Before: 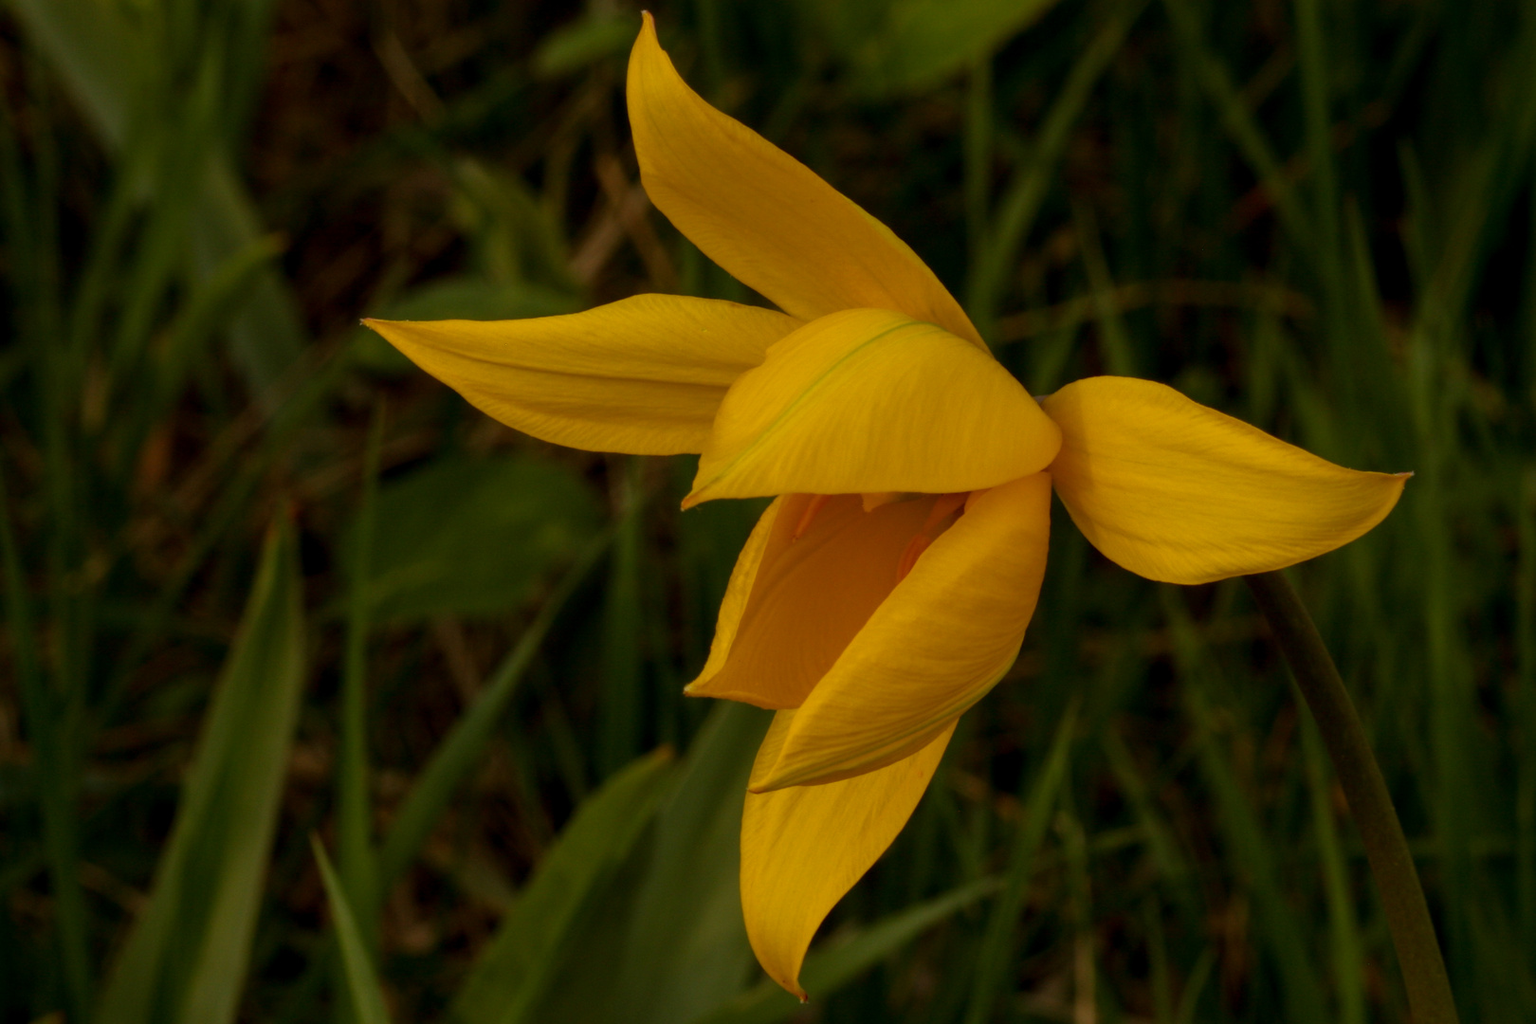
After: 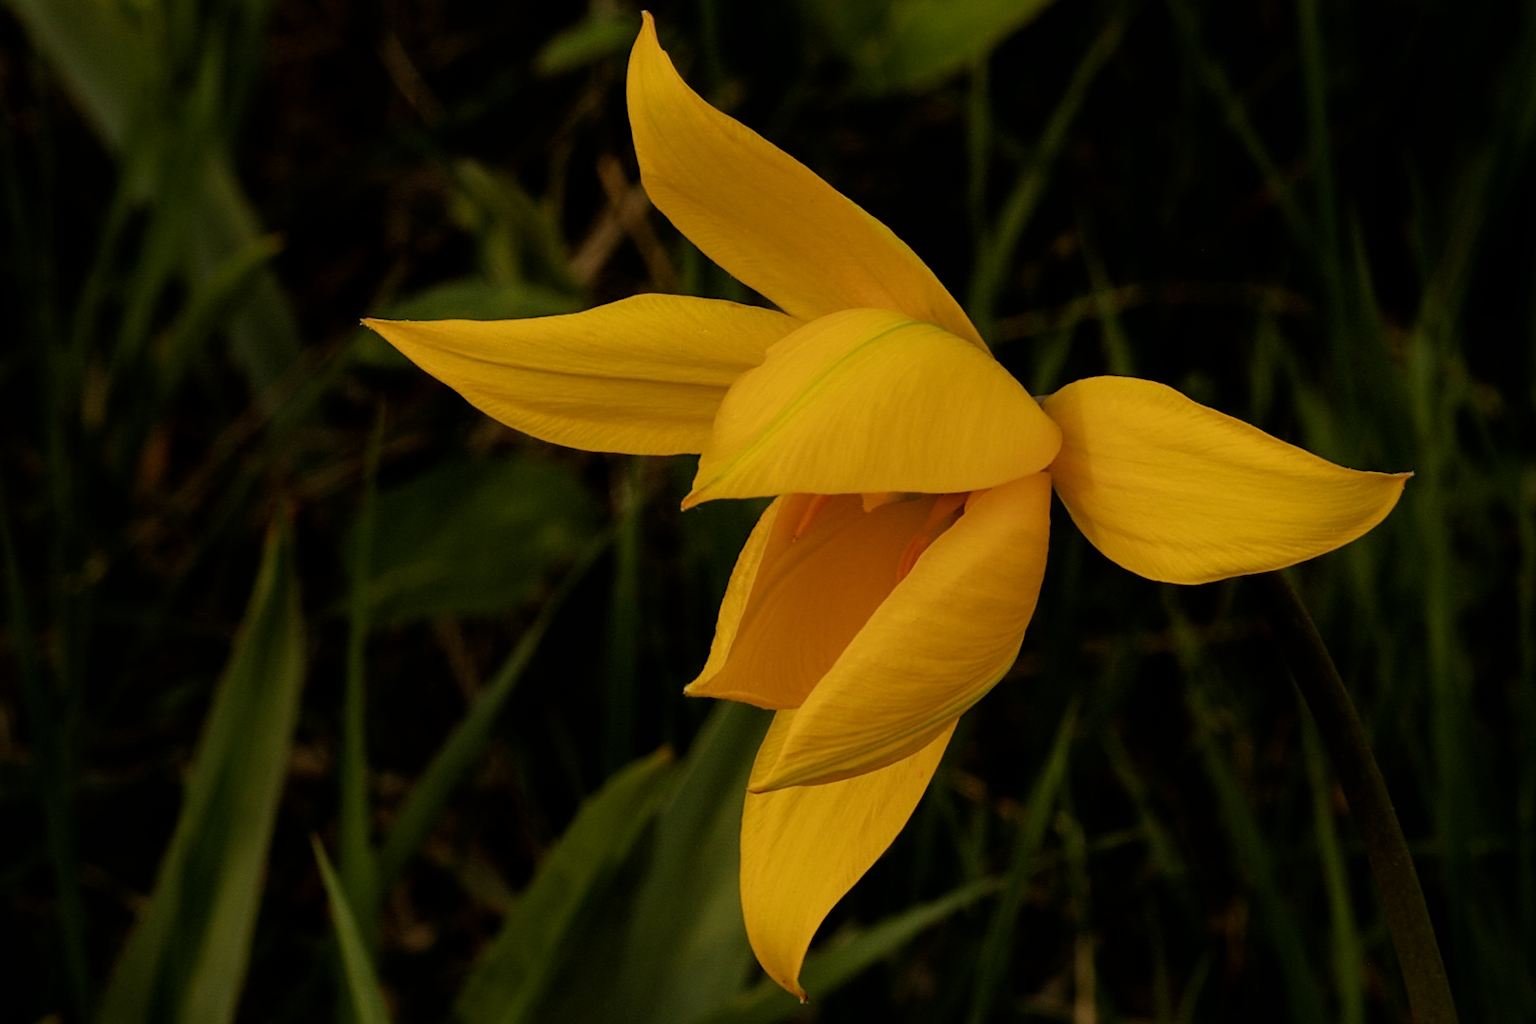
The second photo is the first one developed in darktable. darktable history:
tone equalizer: -8 EV -0.38 EV, -7 EV -0.424 EV, -6 EV -0.322 EV, -5 EV -0.197 EV, -3 EV 0.216 EV, -2 EV 0.349 EV, -1 EV 0.392 EV, +0 EV 0.439 EV
filmic rgb: black relative exposure -7.65 EV, white relative exposure 4.56 EV, hardness 3.61, iterations of high-quality reconstruction 0
sharpen: radius 1.938
